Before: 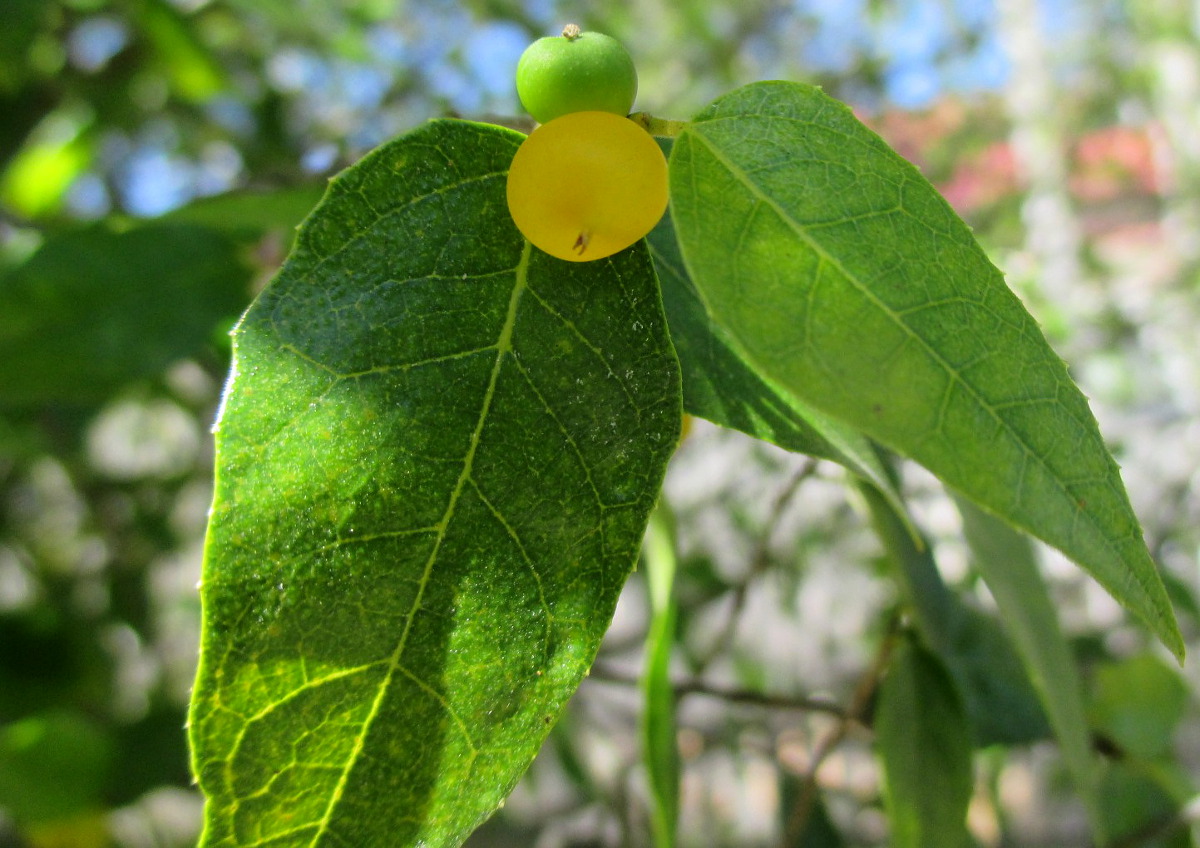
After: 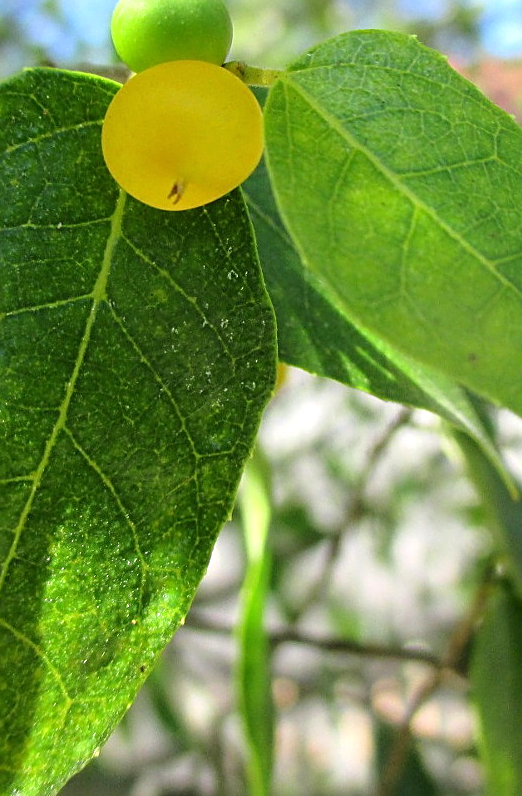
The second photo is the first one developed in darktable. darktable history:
sharpen: amount 0.5
exposure: black level correction 0, exposure 0.499 EV, compensate highlight preservation false
crop: left 33.775%, top 6.048%, right 22.722%
